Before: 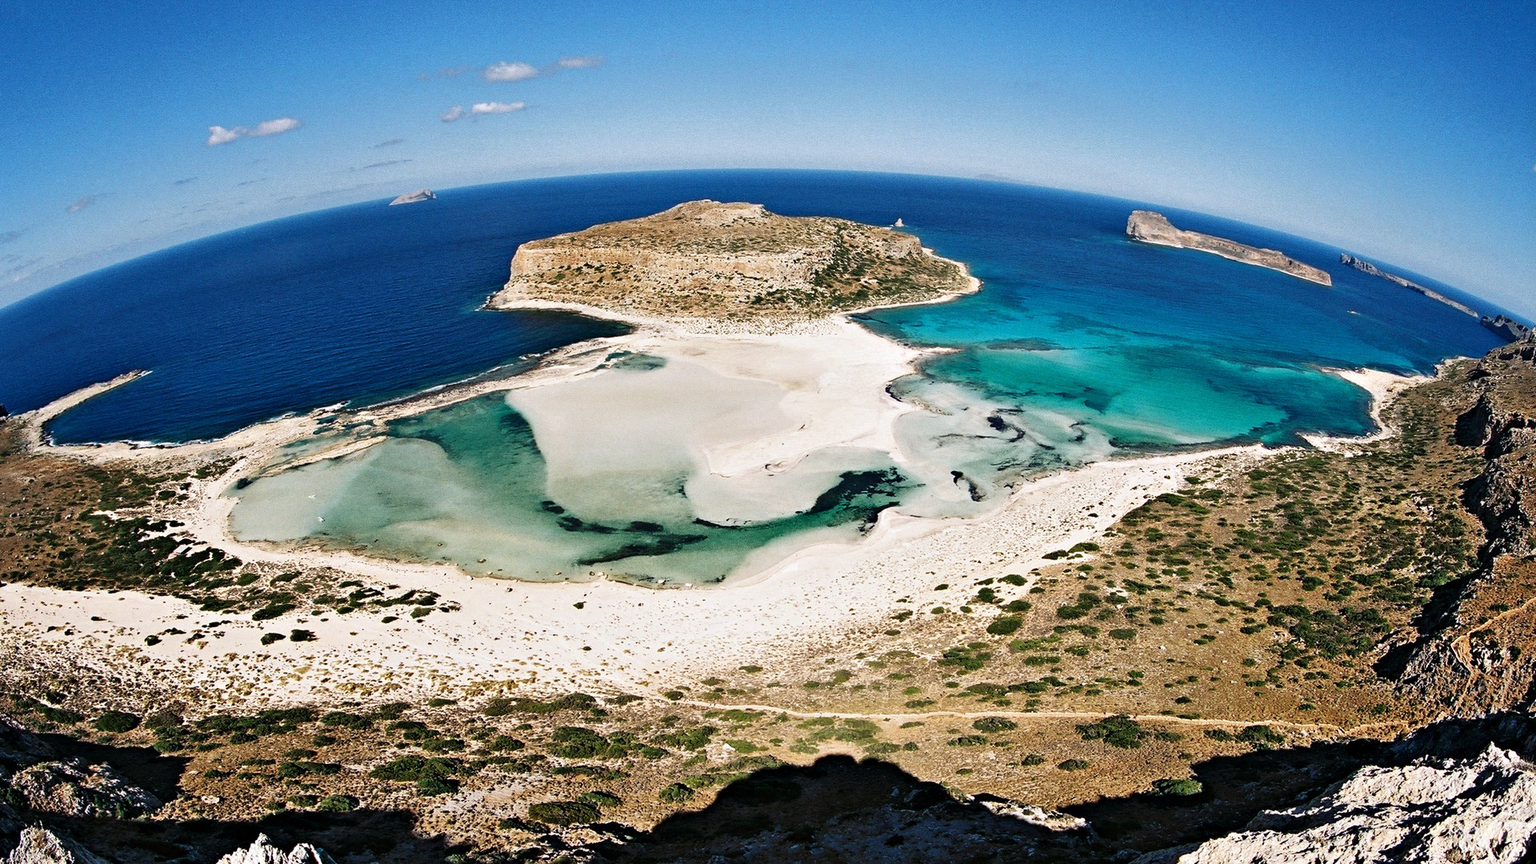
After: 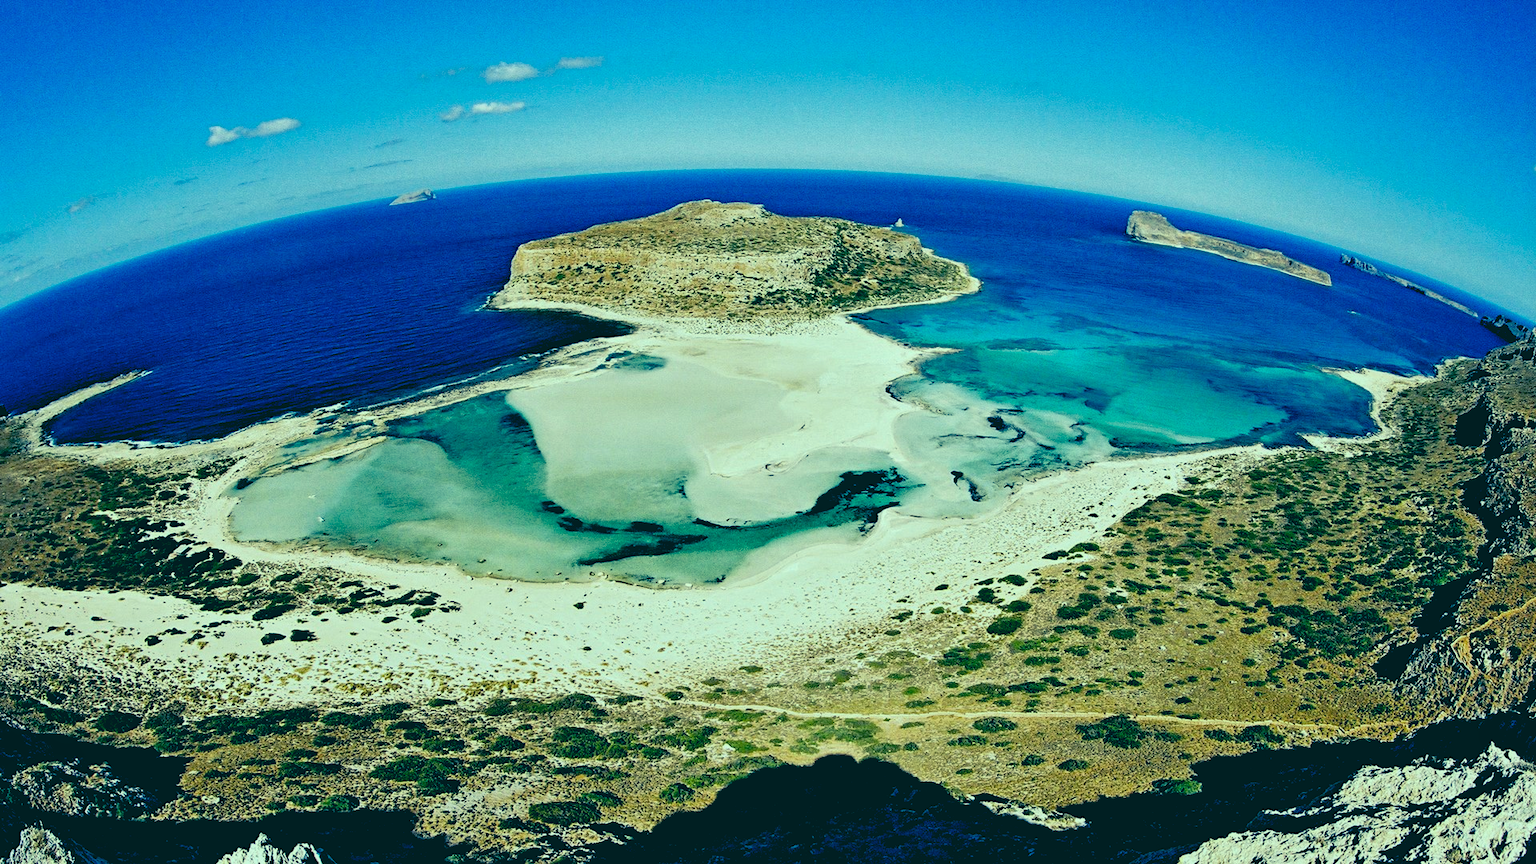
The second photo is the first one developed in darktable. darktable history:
color correction: highlights a* -19.86, highlights b* 9.8, shadows a* -20.13, shadows b* -10.06
contrast brightness saturation: contrast -0.133, brightness 0.041, saturation -0.137
local contrast: highlights 101%, shadows 100%, detail 119%, midtone range 0.2
color balance rgb: shadows lift › luminance -29.143%, shadows lift › chroma 14.875%, shadows lift › hue 267.21°, global offset › luminance -1.418%, perceptual saturation grading › global saturation 29.817%
